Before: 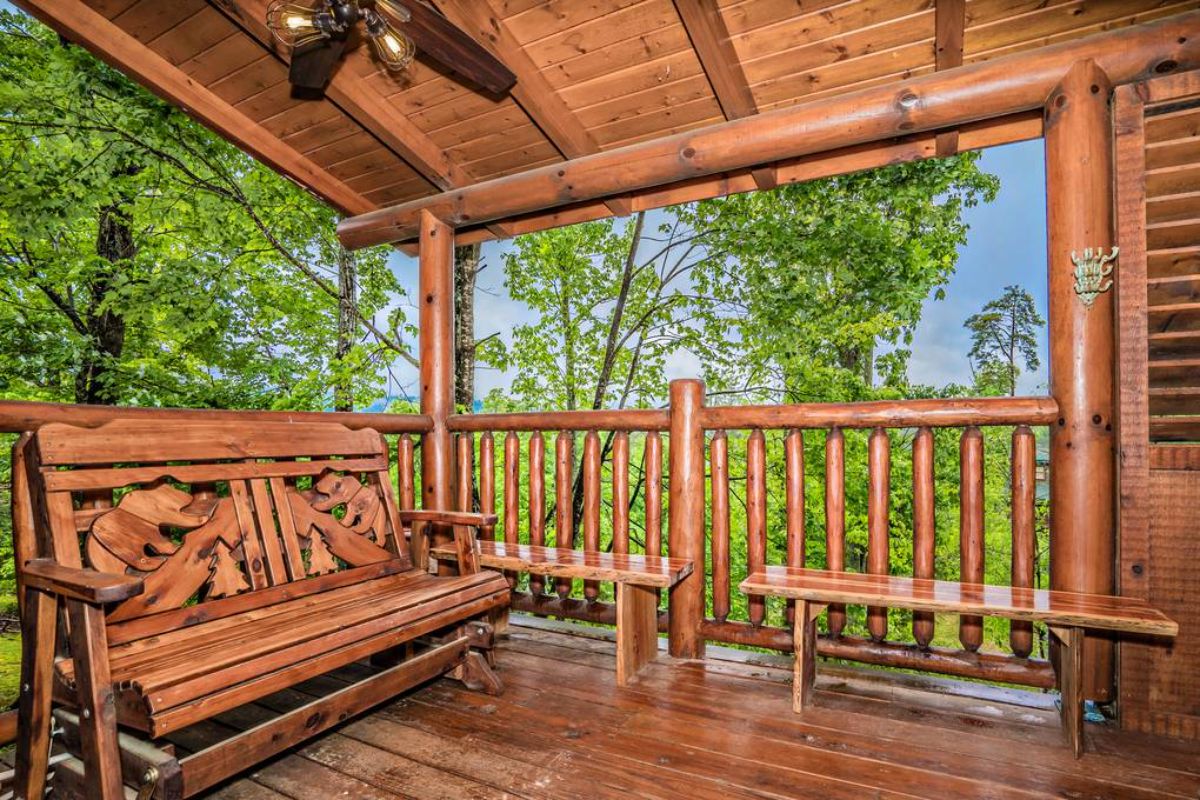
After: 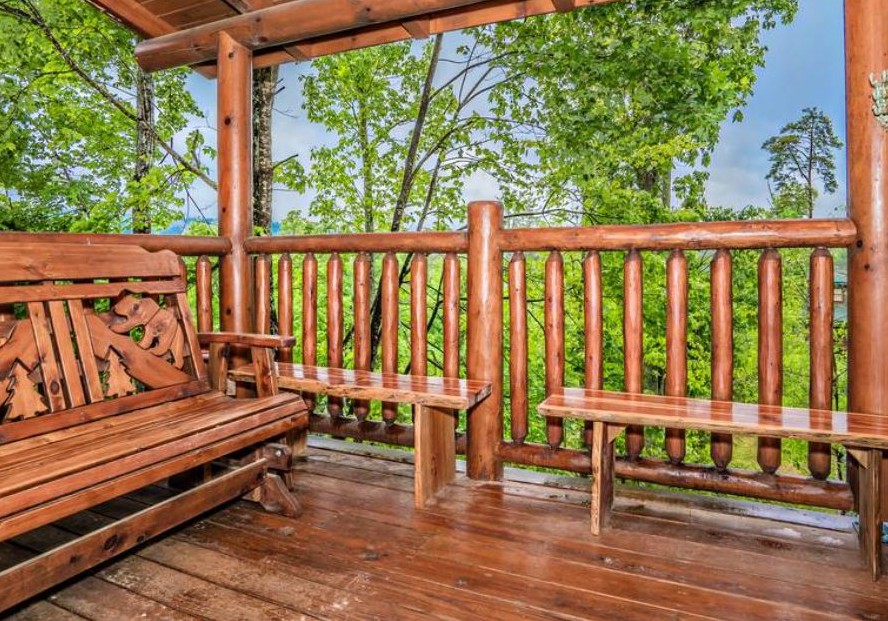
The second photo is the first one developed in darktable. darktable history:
crop: left 16.835%, top 22.369%, right 9.122%
